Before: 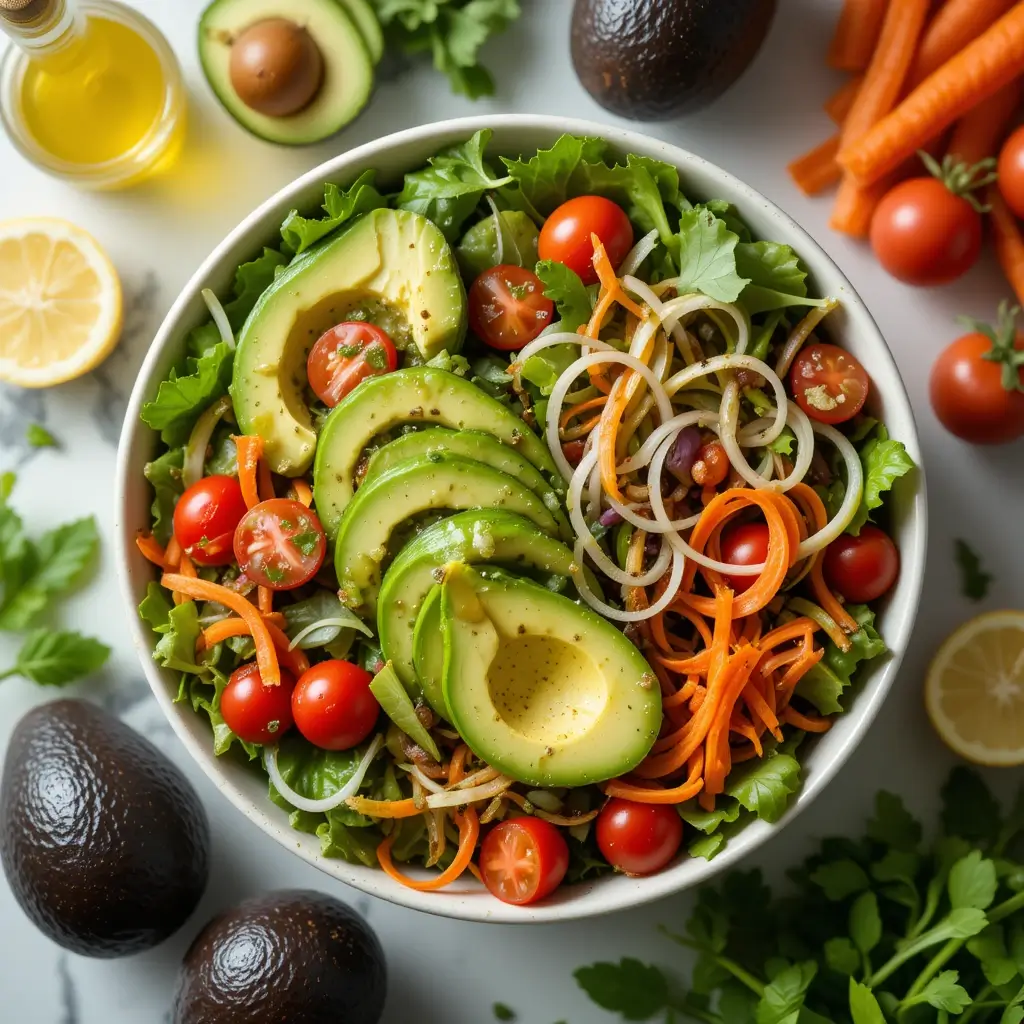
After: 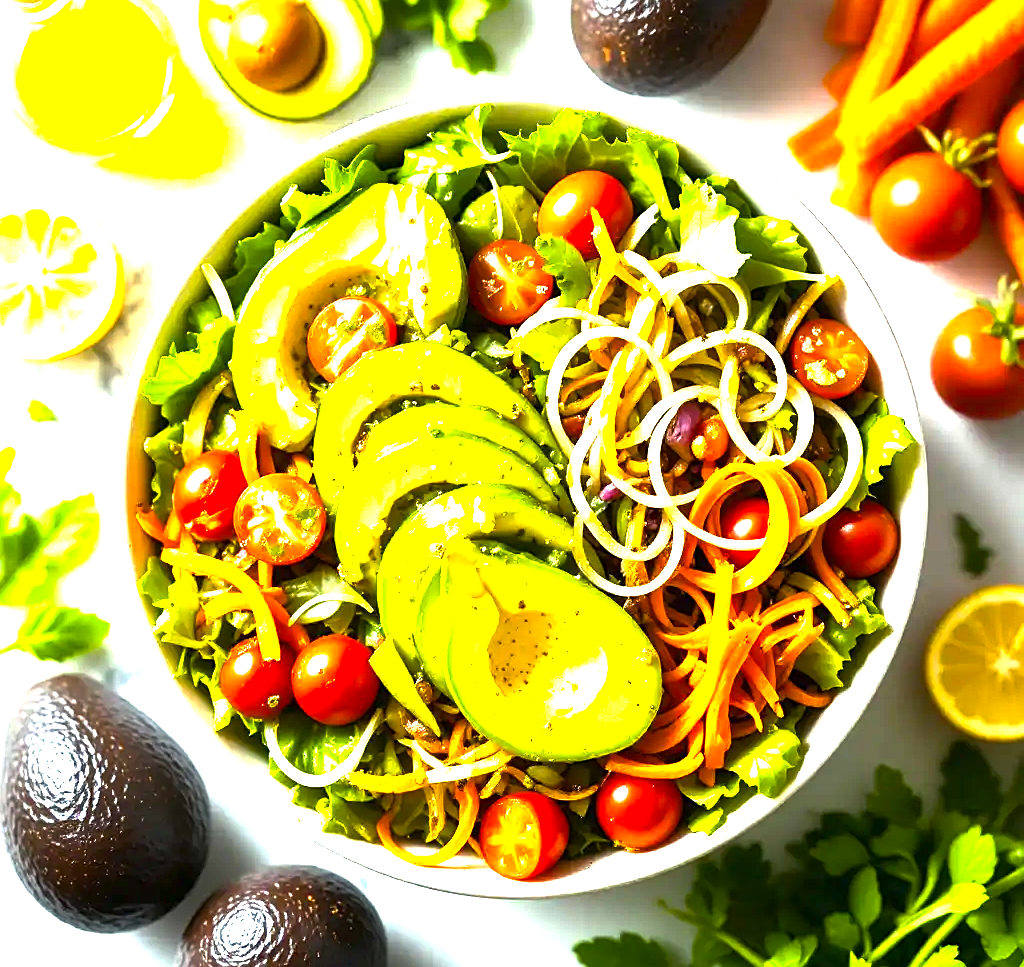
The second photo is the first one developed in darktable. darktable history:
sharpen: on, module defaults
color balance rgb: perceptual saturation grading › global saturation 25%, perceptual brilliance grading › global brilliance 35%, perceptual brilliance grading › highlights 50%, perceptual brilliance grading › mid-tones 60%, perceptual brilliance grading › shadows 35%, global vibrance 20%
crop and rotate: top 2.479%, bottom 3.018%
